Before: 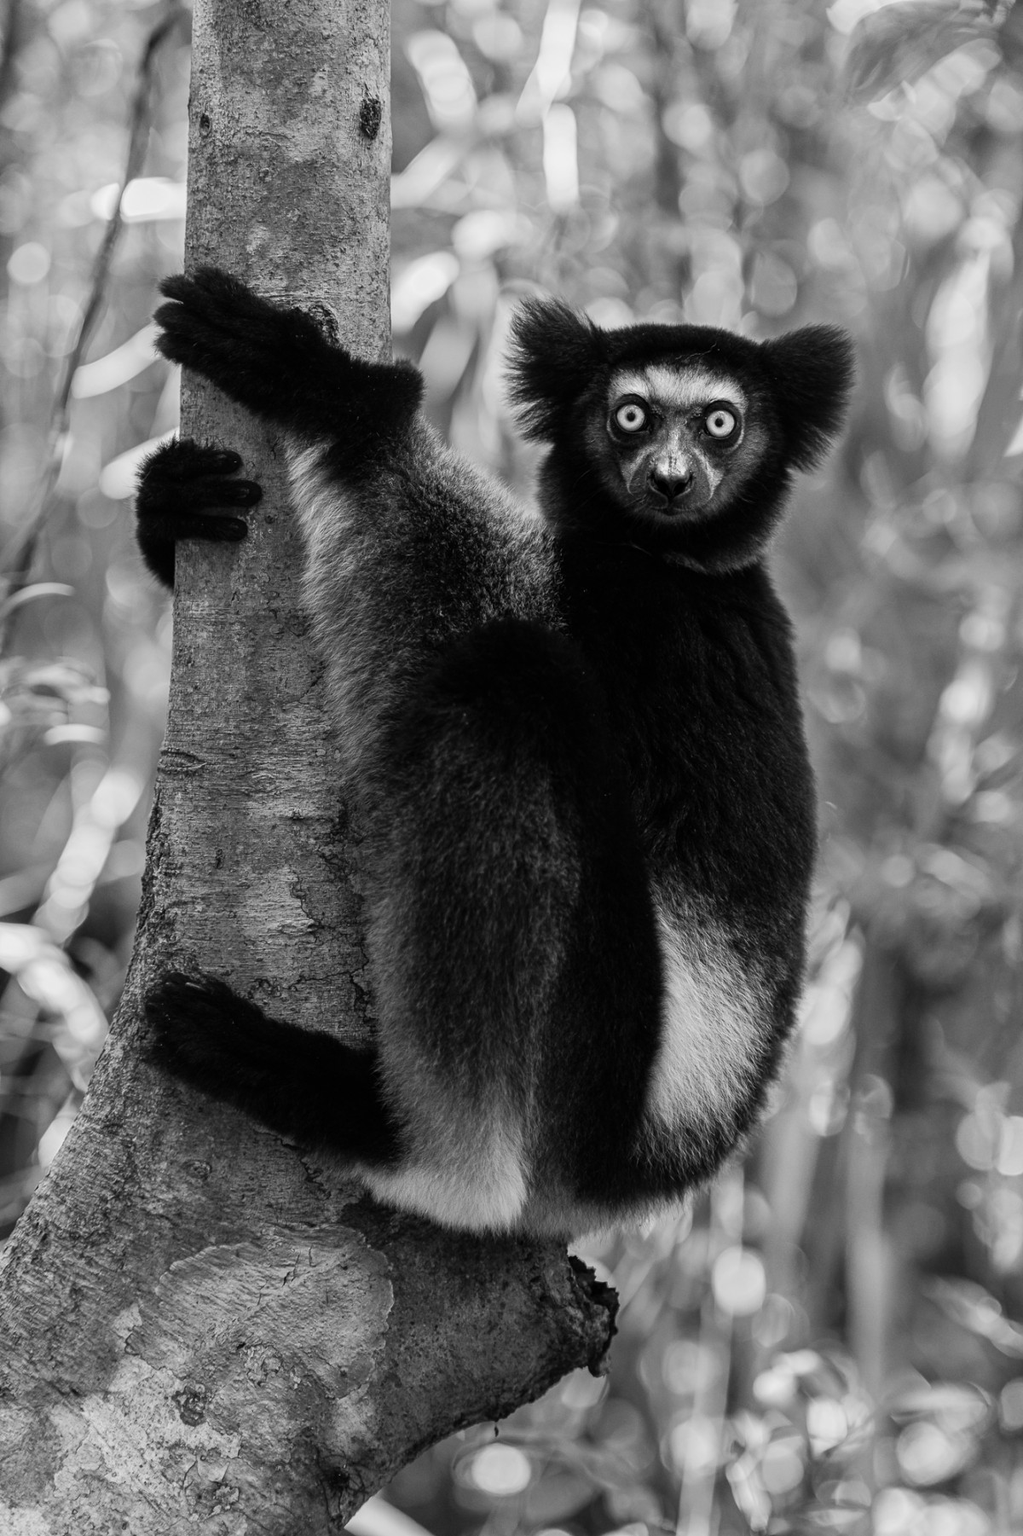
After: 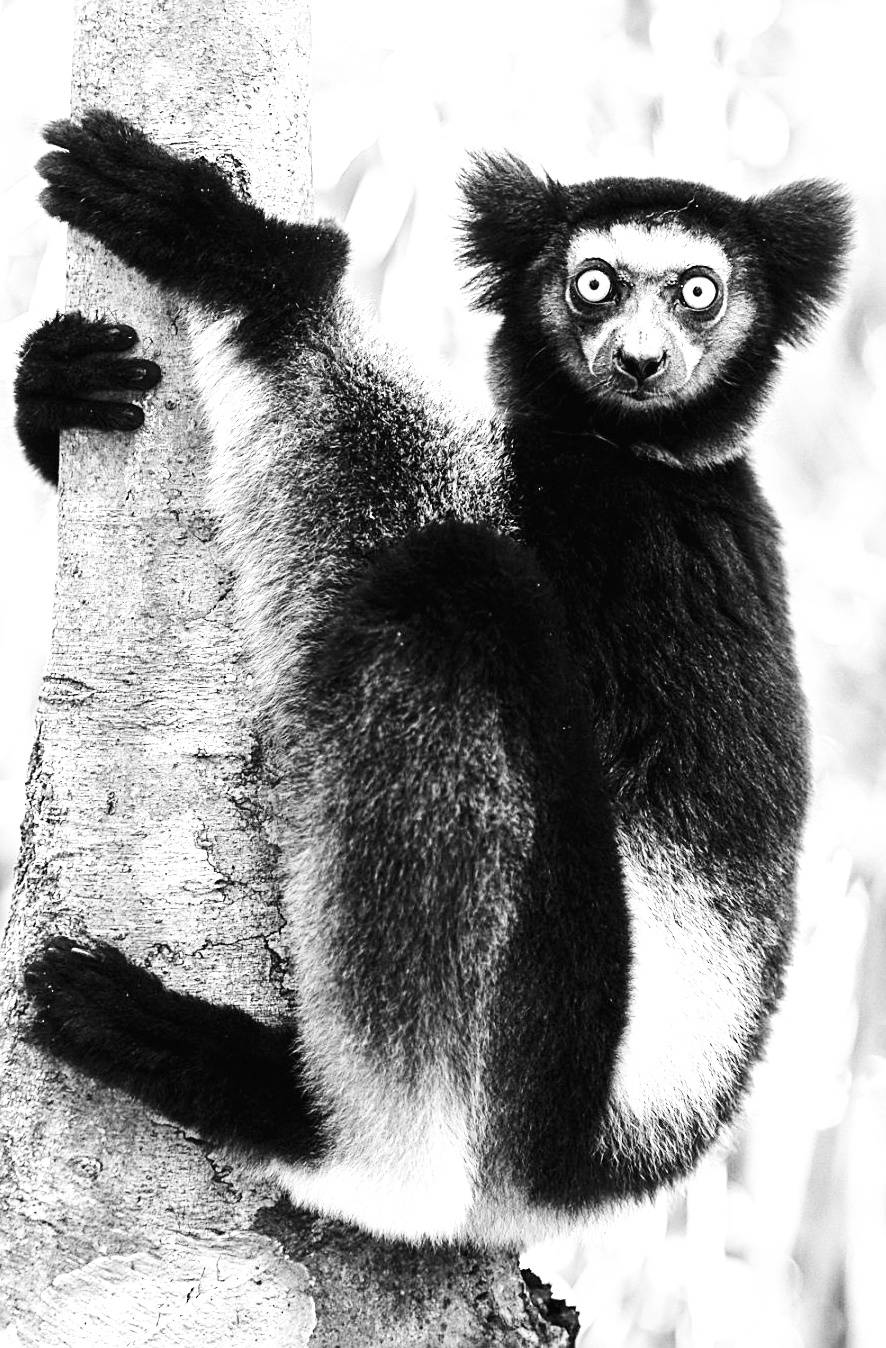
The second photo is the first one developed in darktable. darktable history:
crop and rotate: left 12.217%, top 11.329%, right 13.936%, bottom 13.774%
exposure: black level correction 0, exposure 1.689 EV, compensate exposure bias true, compensate highlight preservation false
base curve: curves: ch0 [(0, 0.003) (0.001, 0.002) (0.006, 0.004) (0.02, 0.022) (0.048, 0.086) (0.094, 0.234) (0.162, 0.431) (0.258, 0.629) (0.385, 0.8) (0.548, 0.918) (0.751, 0.988) (1, 1)], preserve colors none
sharpen: on, module defaults
